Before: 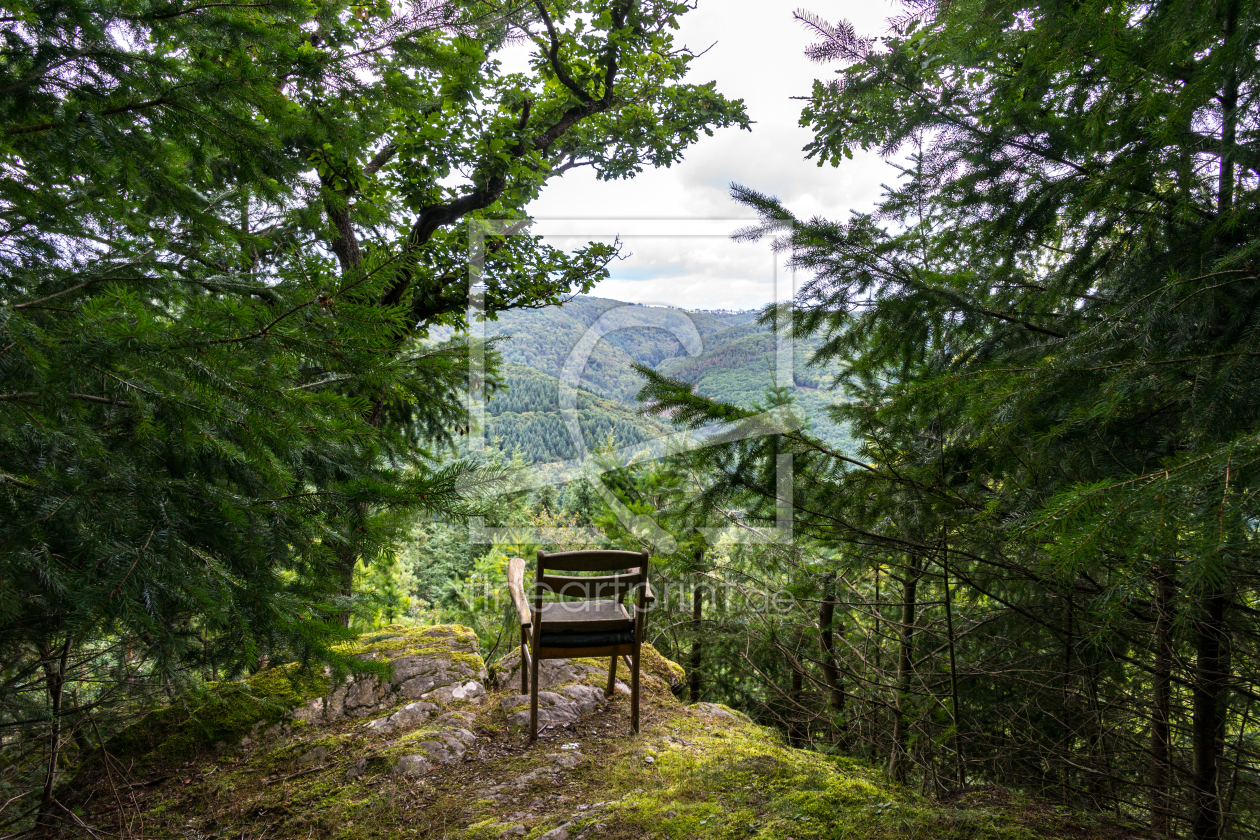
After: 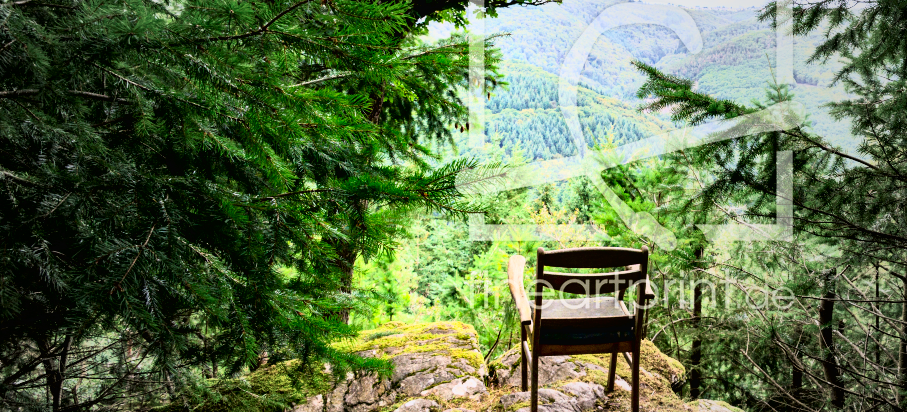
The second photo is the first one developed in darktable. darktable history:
filmic rgb: black relative exposure -7.65 EV, white relative exposure 4.56 EV, hardness 3.61, iterations of high-quality reconstruction 0
exposure: black level correction 0, exposure 1 EV, compensate highlight preservation false
crop: top 36.176%, right 28.006%, bottom 14.764%
tone equalizer: edges refinement/feathering 500, mask exposure compensation -1.57 EV, preserve details no
contrast brightness saturation: contrast 0.078, saturation 0.2
vignetting: fall-off start 33.29%, fall-off radius 64.65%, brightness -0.283, width/height ratio 0.953
tone curve: curves: ch0 [(0, 0.013) (0.054, 0.018) (0.205, 0.191) (0.289, 0.292) (0.39, 0.424) (0.493, 0.551) (0.647, 0.752) (0.778, 0.895) (1, 0.998)]; ch1 [(0, 0) (0.385, 0.343) (0.439, 0.415) (0.494, 0.495) (0.501, 0.501) (0.51, 0.509) (0.54, 0.546) (0.586, 0.606) (0.66, 0.701) (0.783, 0.804) (1, 1)]; ch2 [(0, 0) (0.32, 0.281) (0.403, 0.399) (0.441, 0.428) (0.47, 0.469) (0.498, 0.496) (0.524, 0.538) (0.566, 0.579) (0.633, 0.665) (0.7, 0.711) (1, 1)], color space Lab, independent channels, preserve colors none
